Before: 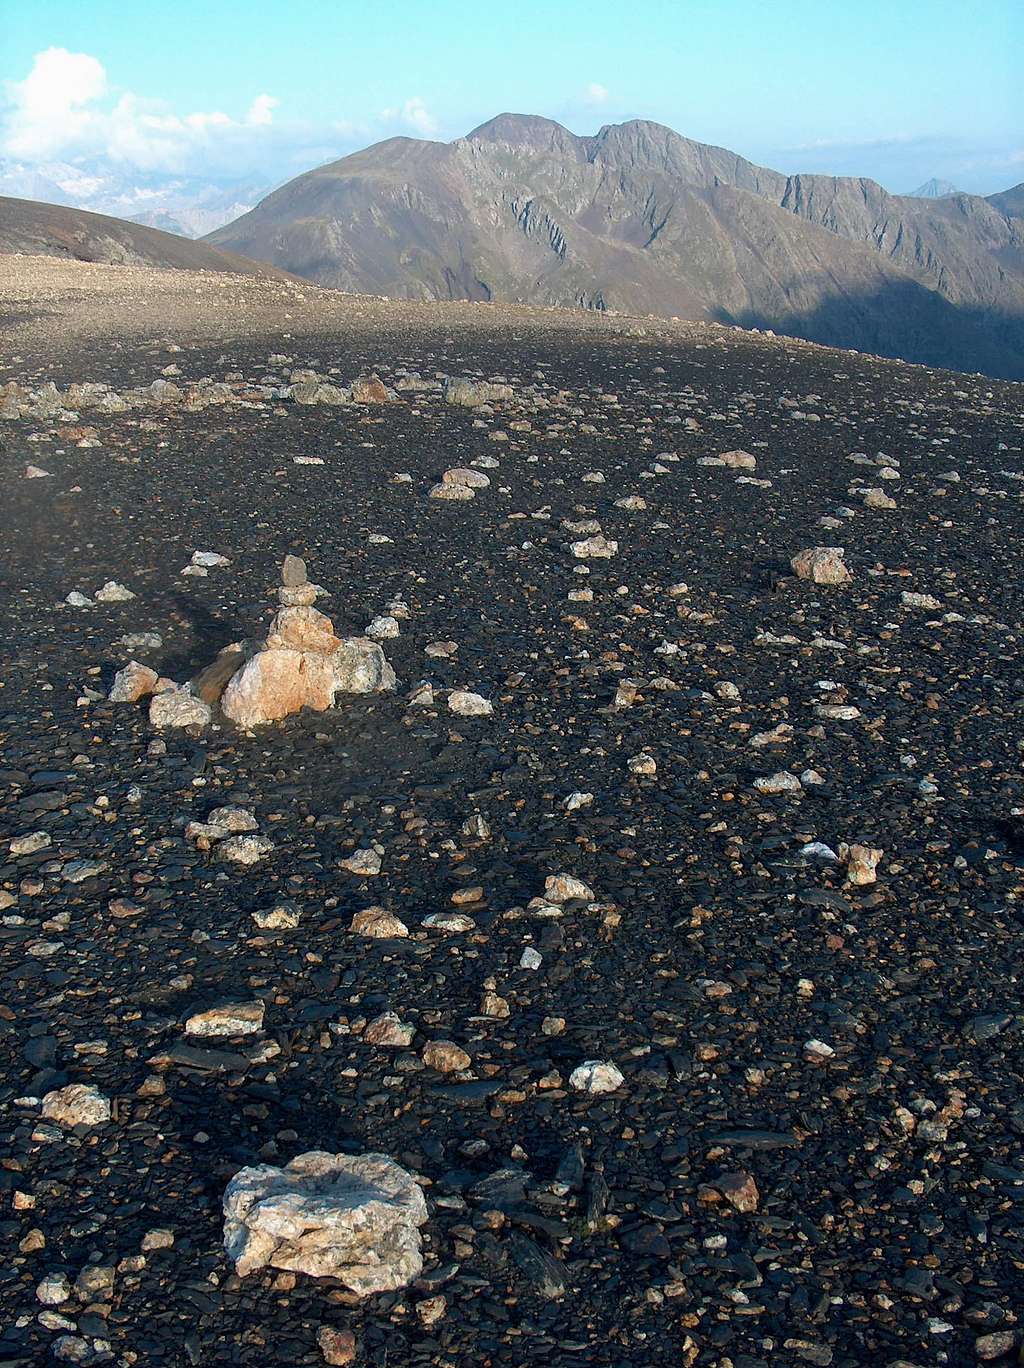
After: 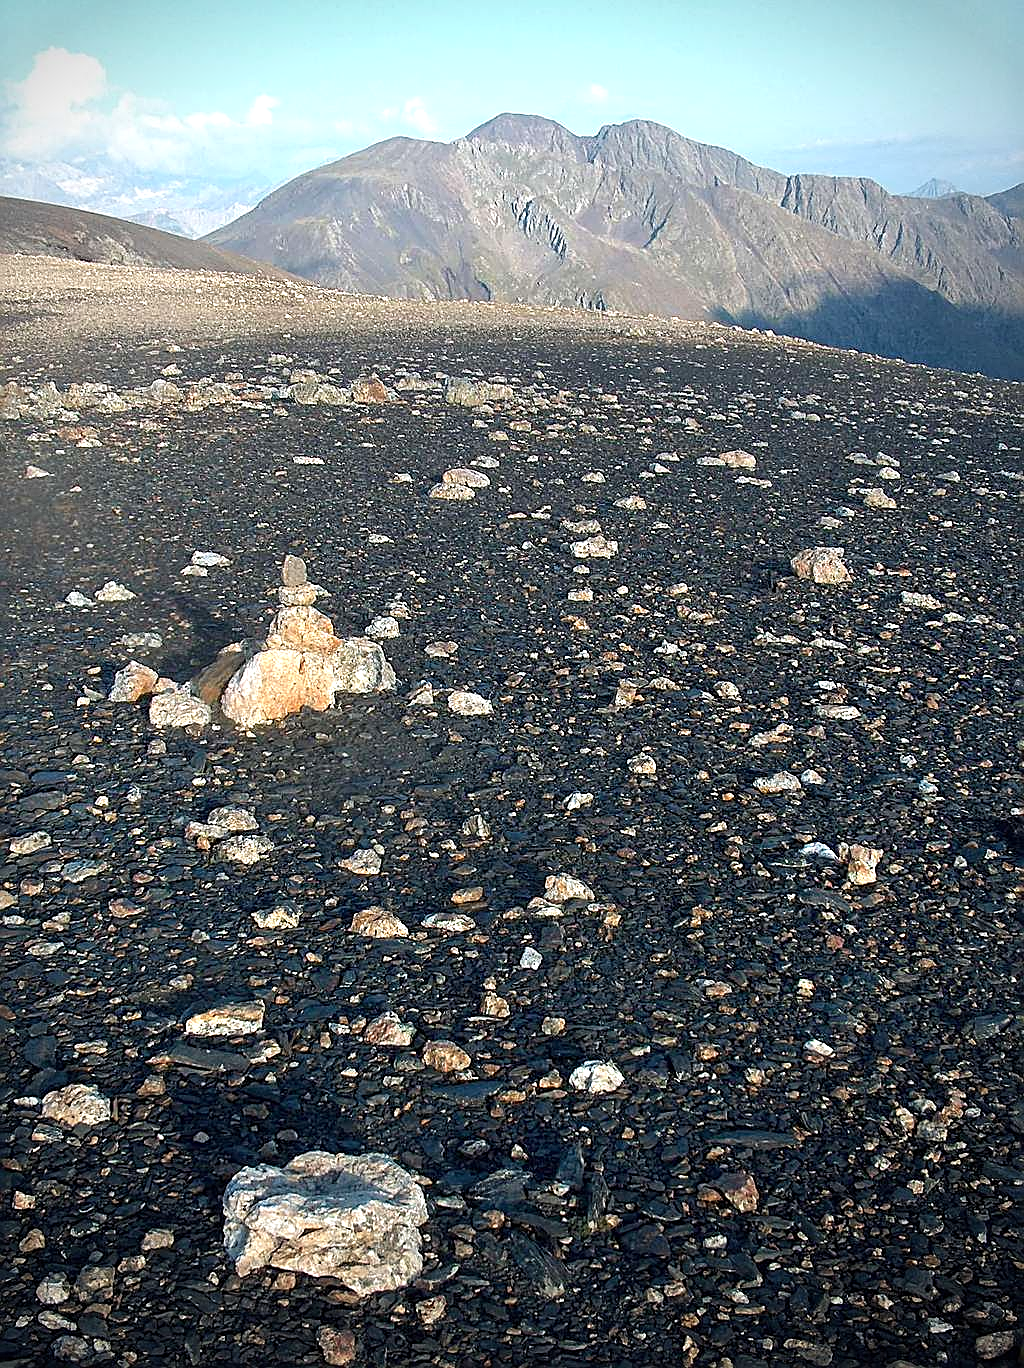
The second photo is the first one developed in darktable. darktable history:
exposure: exposure 0.726 EV, compensate highlight preservation false
vignetting: fall-off start 67.2%, brightness -0.578, saturation -0.268, width/height ratio 1.012
sharpen: amount 0.75
